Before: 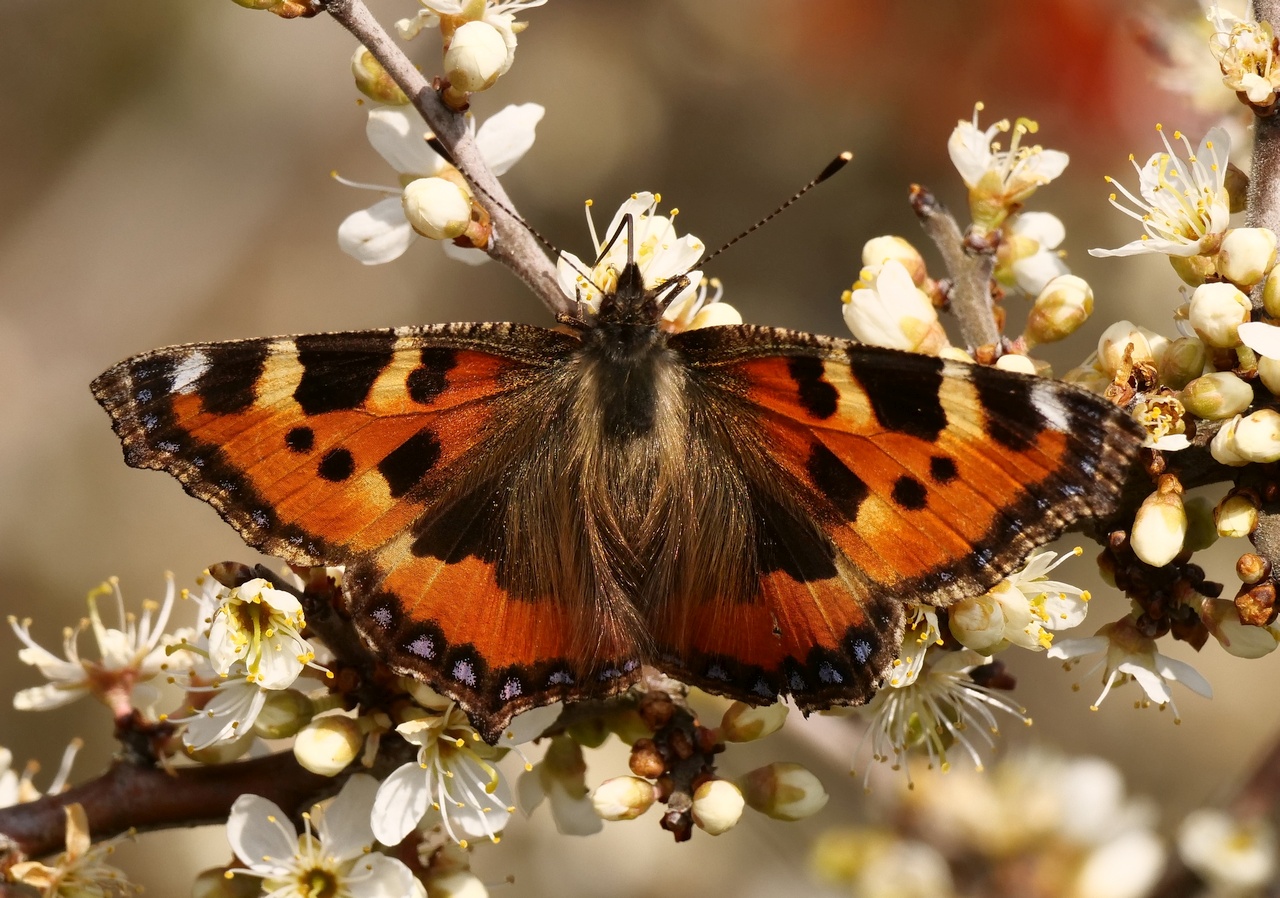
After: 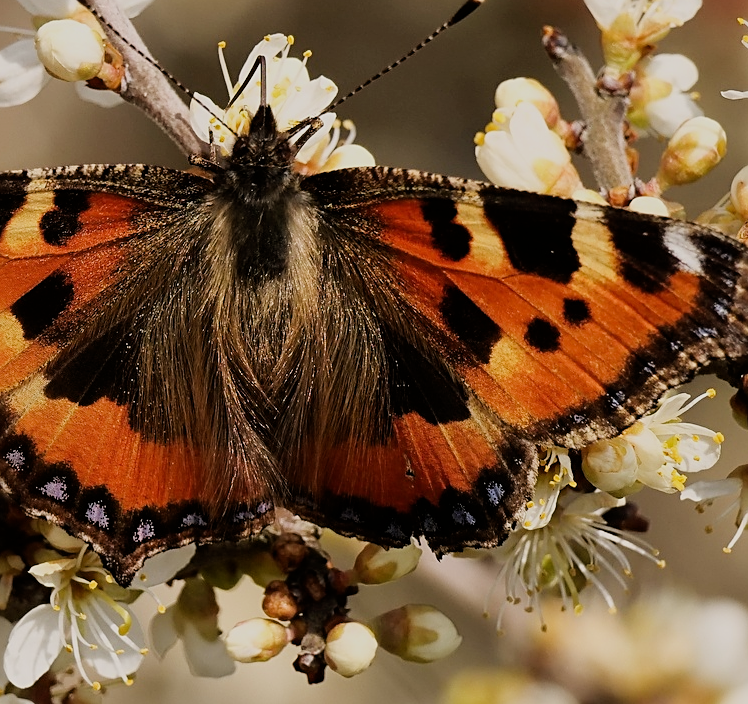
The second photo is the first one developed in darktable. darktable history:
sharpen: on, module defaults
filmic rgb: black relative exposure -7.65 EV, white relative exposure 4.56 EV, hardness 3.61, contrast 1.051
crop and rotate: left 28.697%, top 17.657%, right 12.799%, bottom 3.917%
